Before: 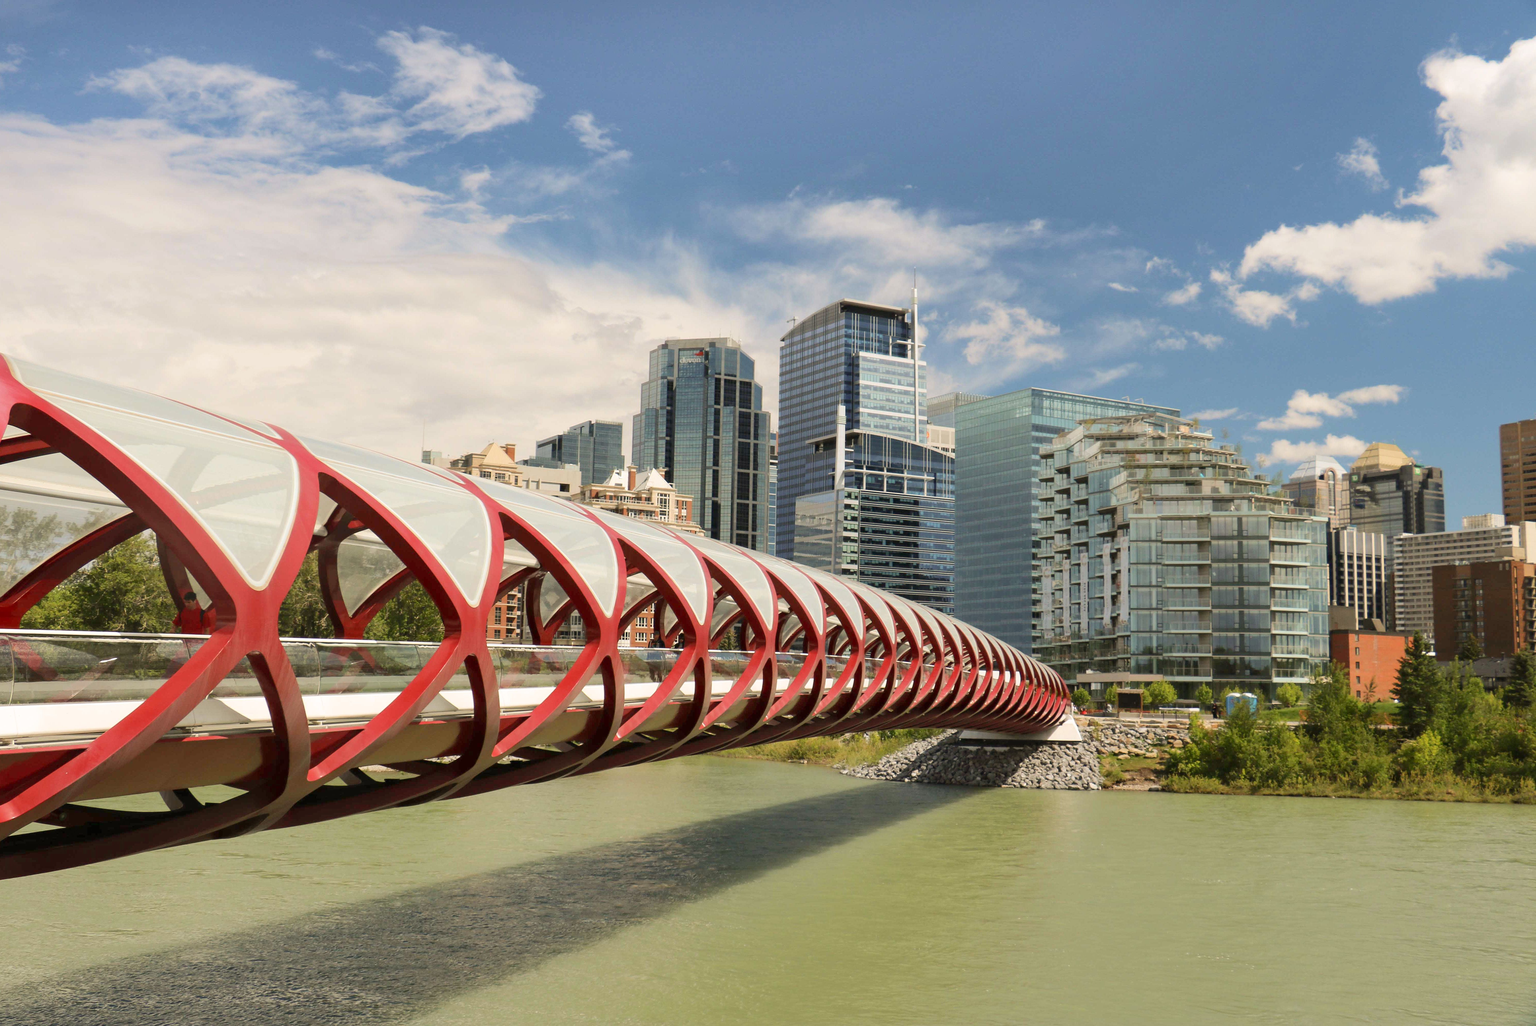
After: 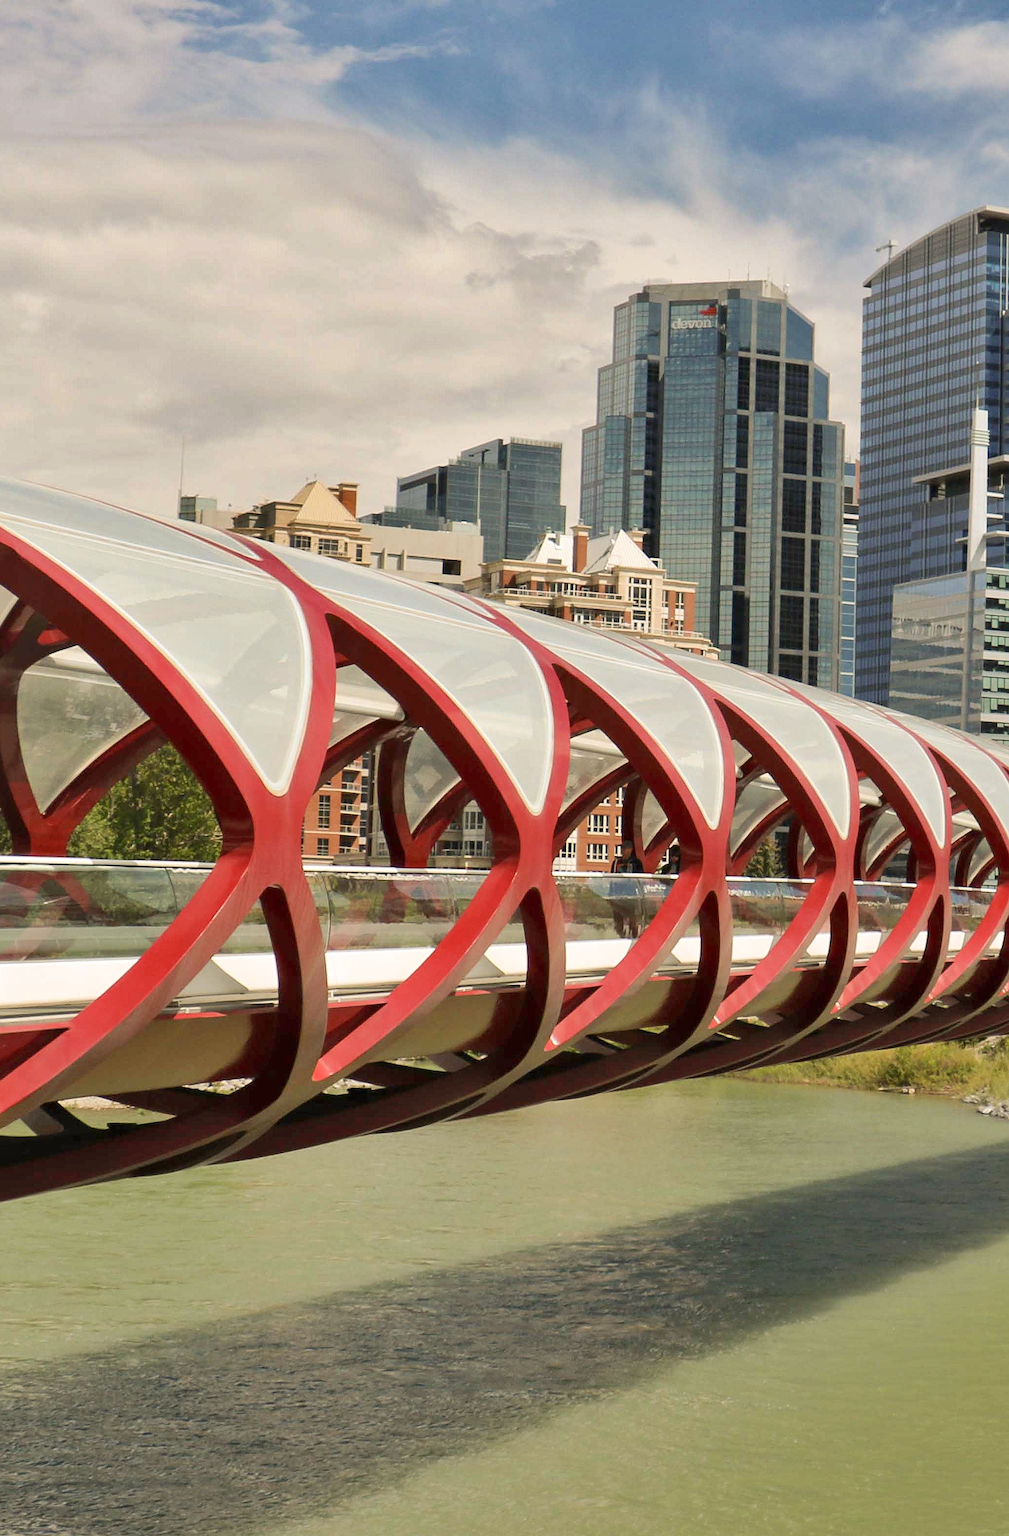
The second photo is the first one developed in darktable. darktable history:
shadows and highlights: soften with gaussian
sharpen: amount 0.202
crop and rotate: left 21.381%, top 18.614%, right 44.184%, bottom 2.975%
